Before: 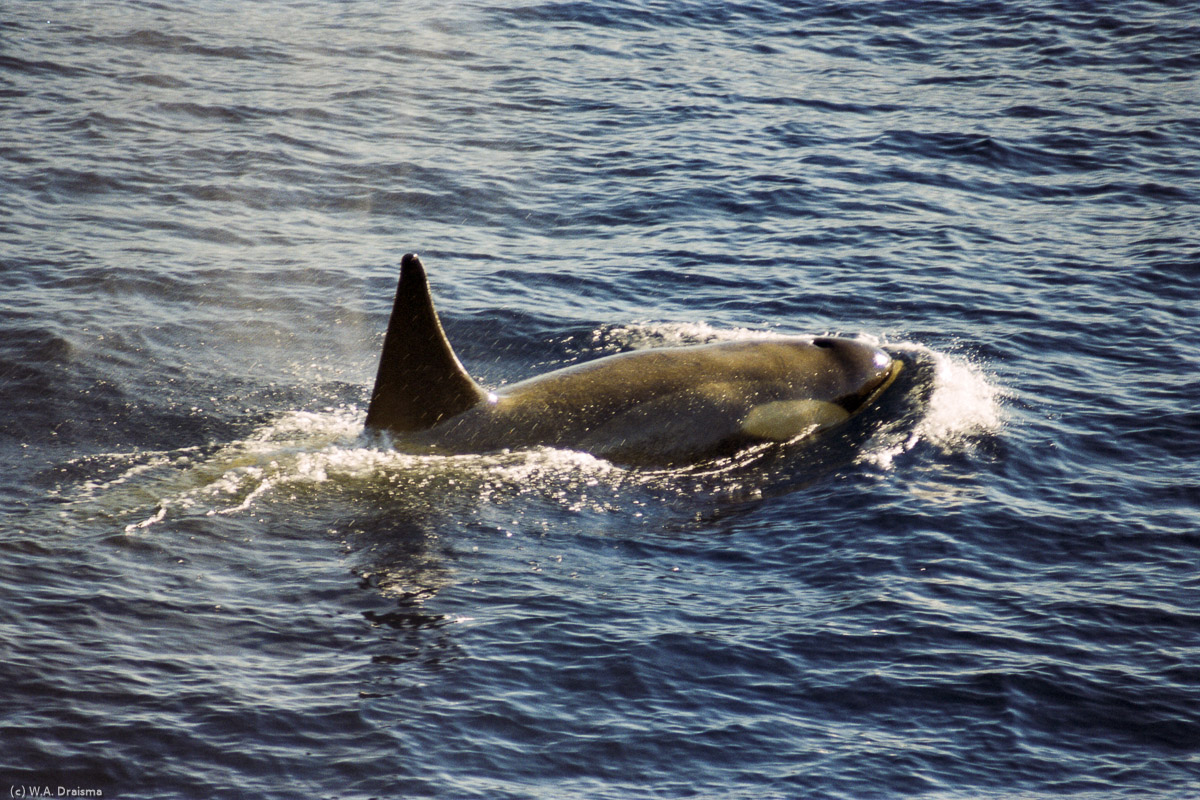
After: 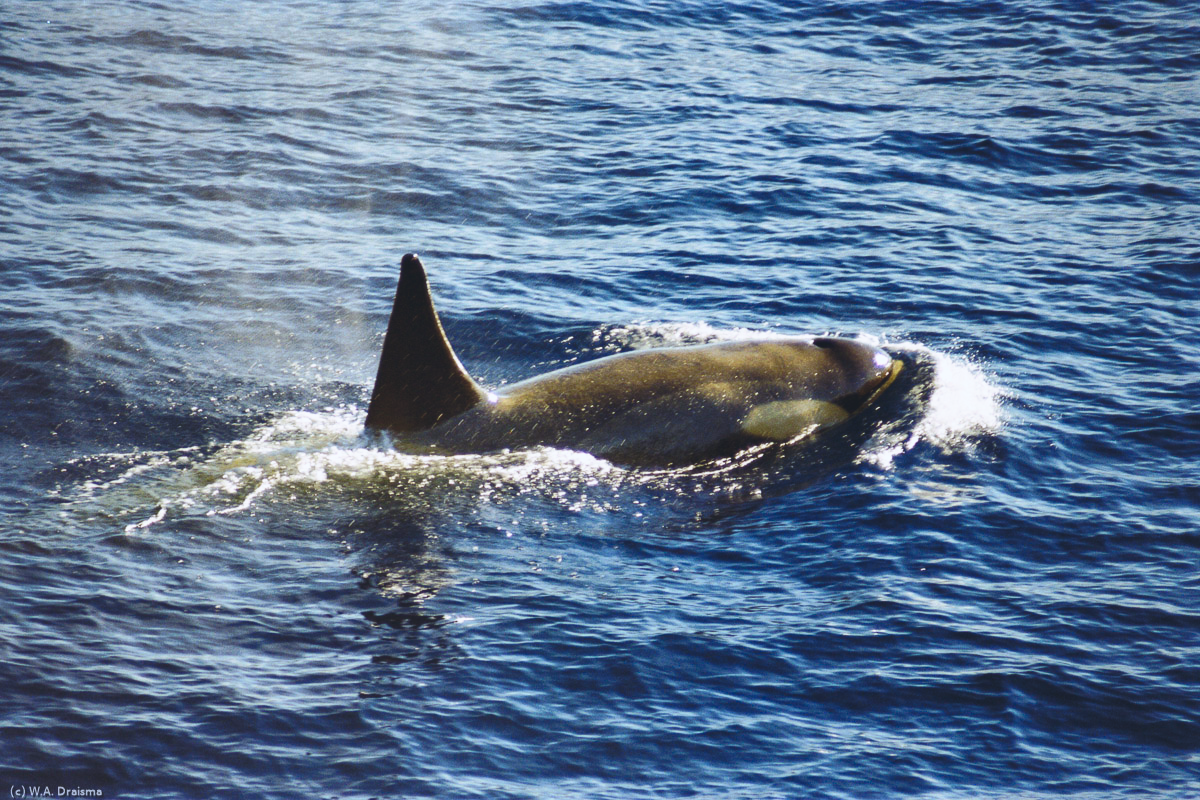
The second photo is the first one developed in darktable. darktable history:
color calibration: x 0.37, y 0.382, temperature 4313.32 K
exposure: black level correction -0.015, exposure -0.5 EV, compensate highlight preservation false
contrast brightness saturation: contrast 0.23, brightness 0.1, saturation 0.29
shadows and highlights: on, module defaults
tone curve: curves: ch0 [(0, 0) (0.003, 0.025) (0.011, 0.025) (0.025, 0.029) (0.044, 0.035) (0.069, 0.053) (0.1, 0.083) (0.136, 0.118) (0.177, 0.163) (0.224, 0.22) (0.277, 0.295) (0.335, 0.371) (0.399, 0.444) (0.468, 0.524) (0.543, 0.618) (0.623, 0.702) (0.709, 0.79) (0.801, 0.89) (0.898, 0.973) (1, 1)], preserve colors none
